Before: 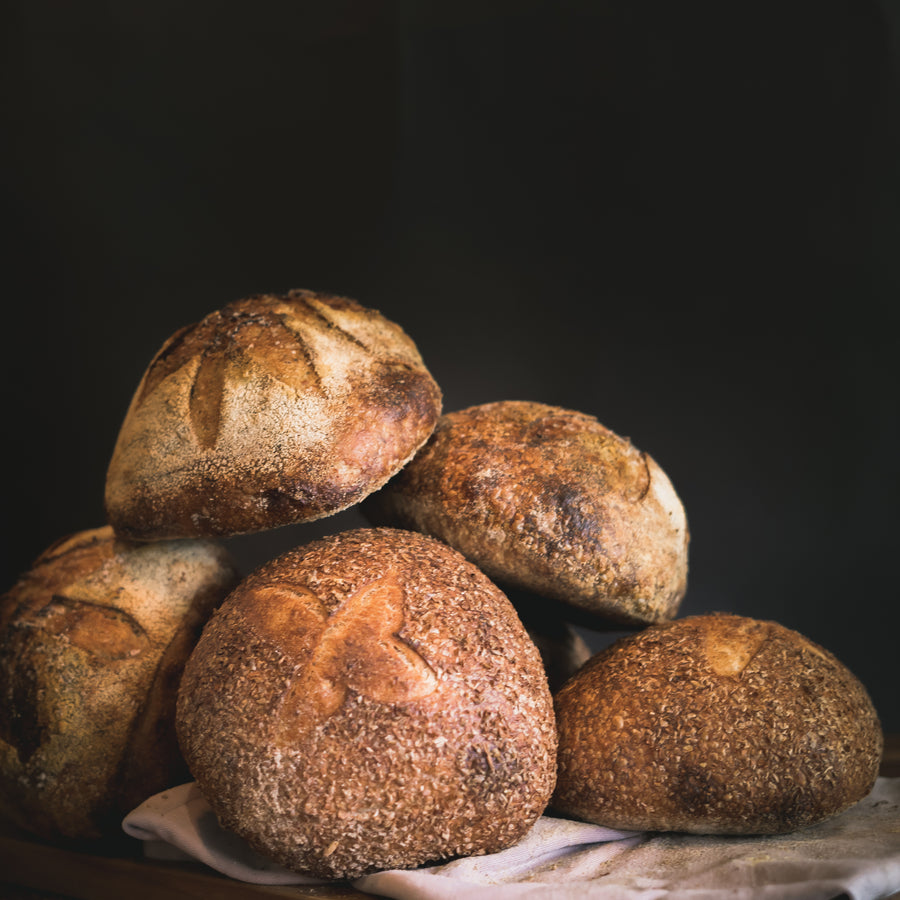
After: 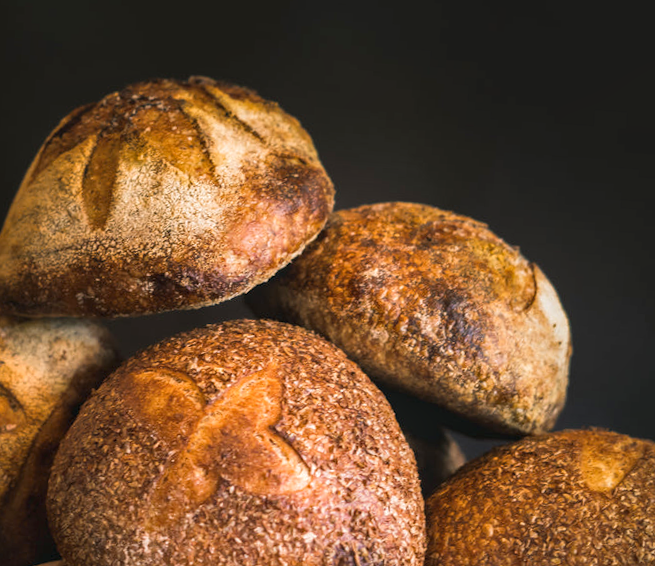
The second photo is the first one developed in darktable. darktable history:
local contrast: on, module defaults
color balance rgb: linear chroma grading › global chroma 8.701%, perceptual saturation grading › global saturation 14.589%
crop and rotate: angle -3.97°, left 9.842%, top 20.775%, right 12.499%, bottom 12.116%
